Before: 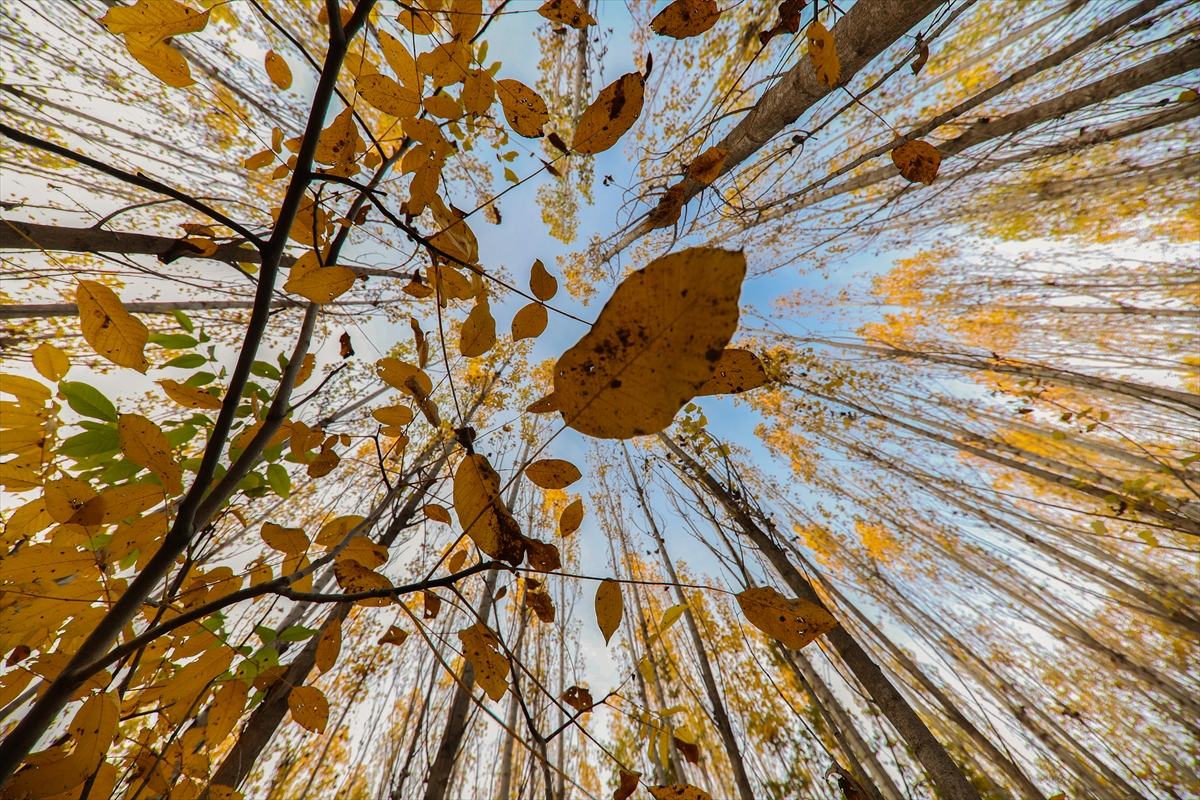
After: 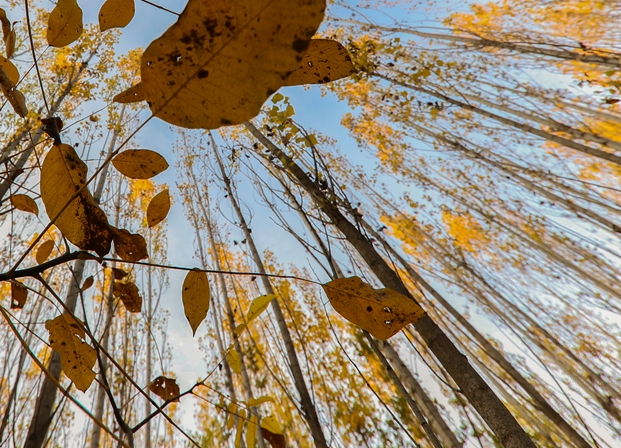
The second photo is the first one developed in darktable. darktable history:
crop: left 34.479%, top 38.822%, right 13.718%, bottom 5.172%
local contrast: mode bilateral grid, contrast 15, coarseness 36, detail 105%, midtone range 0.2
